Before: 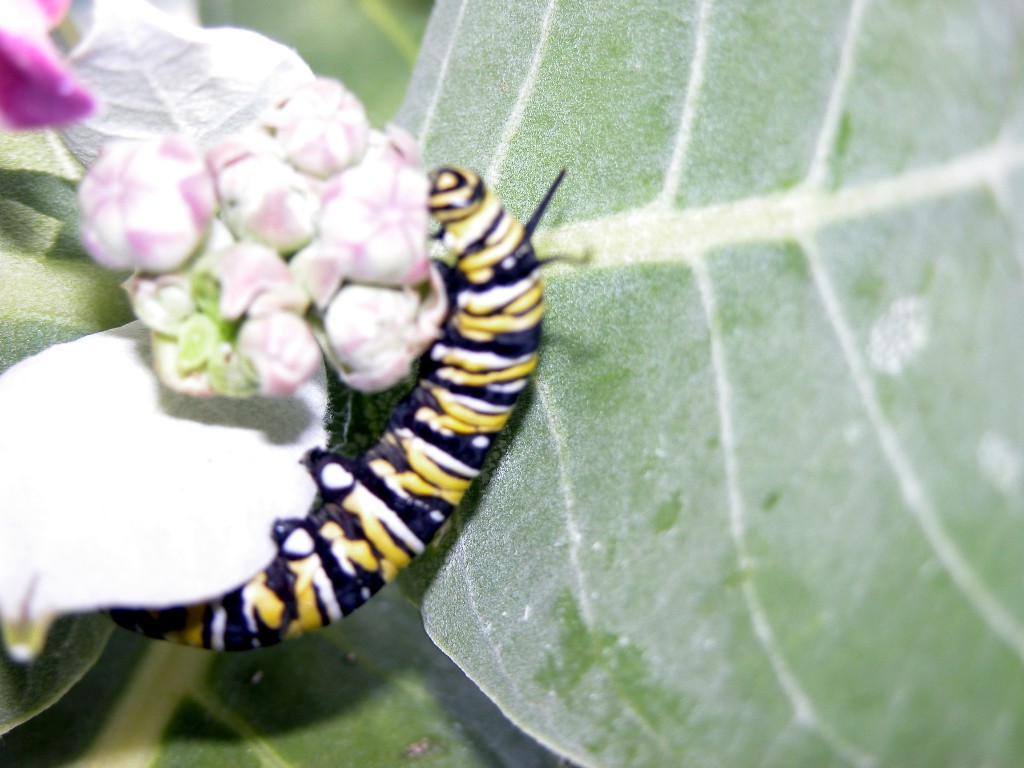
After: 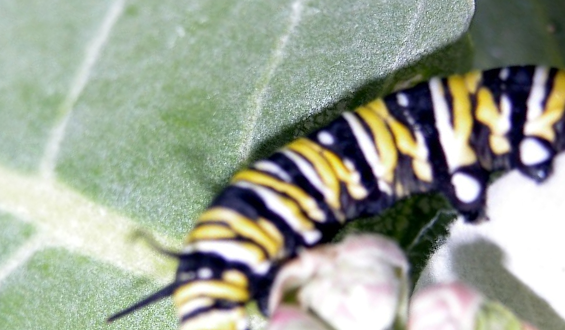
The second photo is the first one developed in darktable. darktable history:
crop and rotate: angle 147.1°, left 9.126%, top 15.587%, right 4.507%, bottom 17.113%
tone equalizer: edges refinement/feathering 500, mask exposure compensation -1.57 EV, preserve details guided filter
